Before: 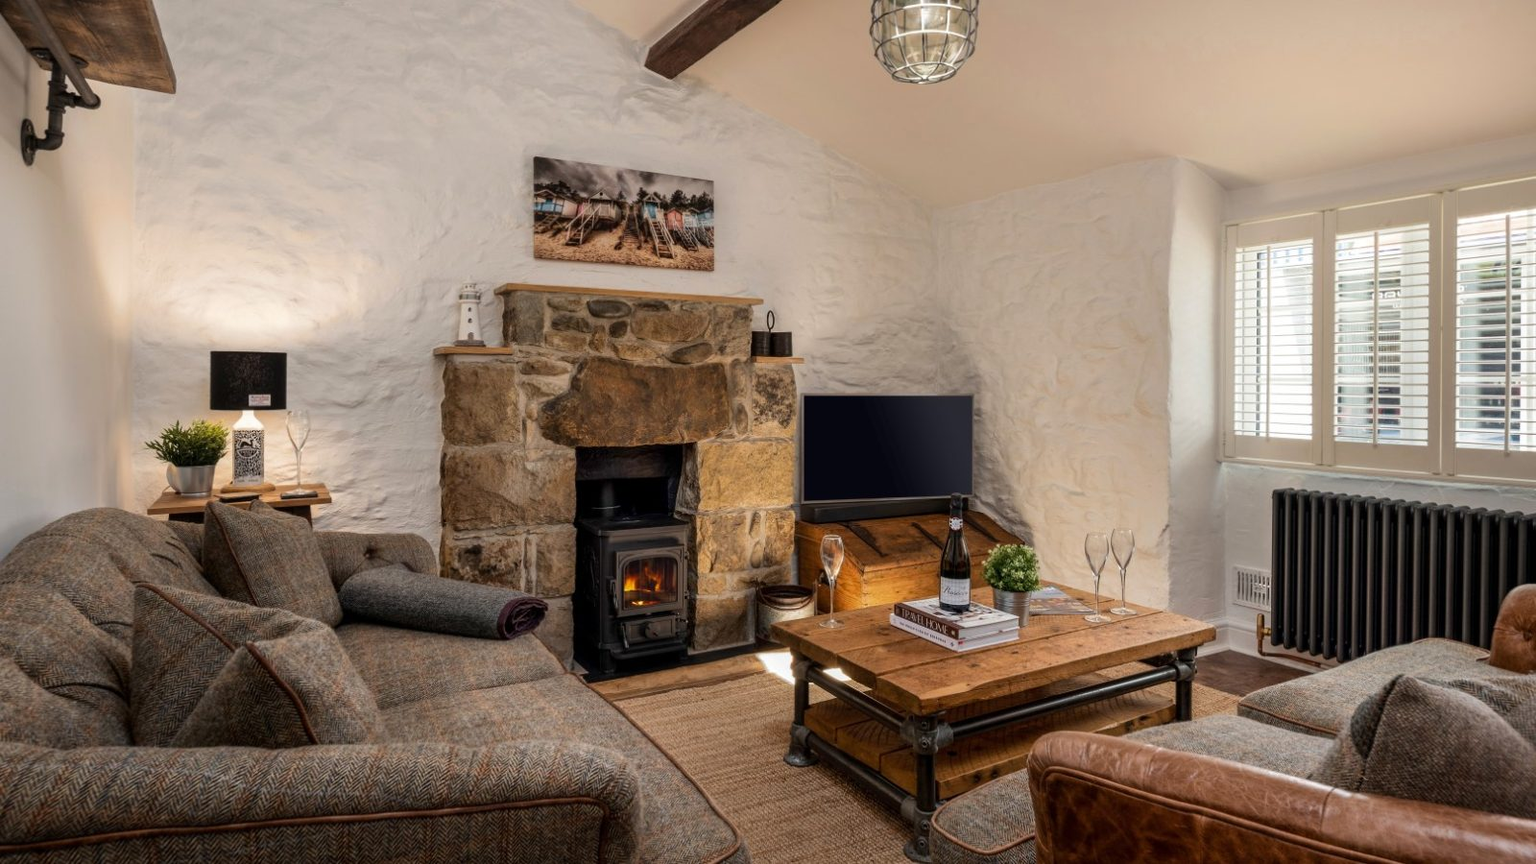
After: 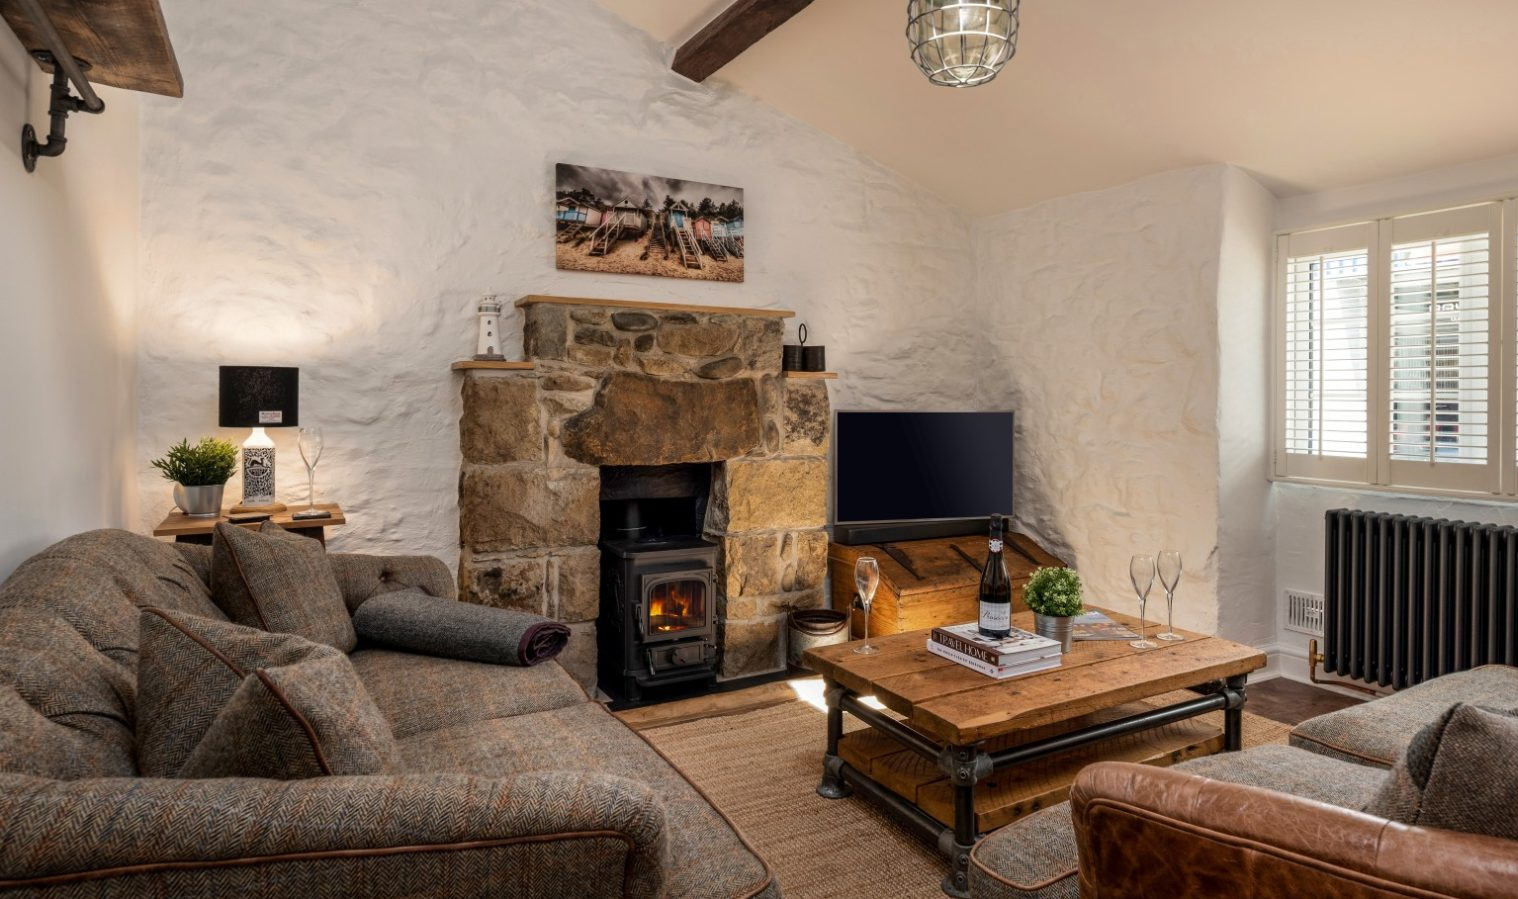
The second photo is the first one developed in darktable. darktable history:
crop and rotate: left 0%, right 5.122%
